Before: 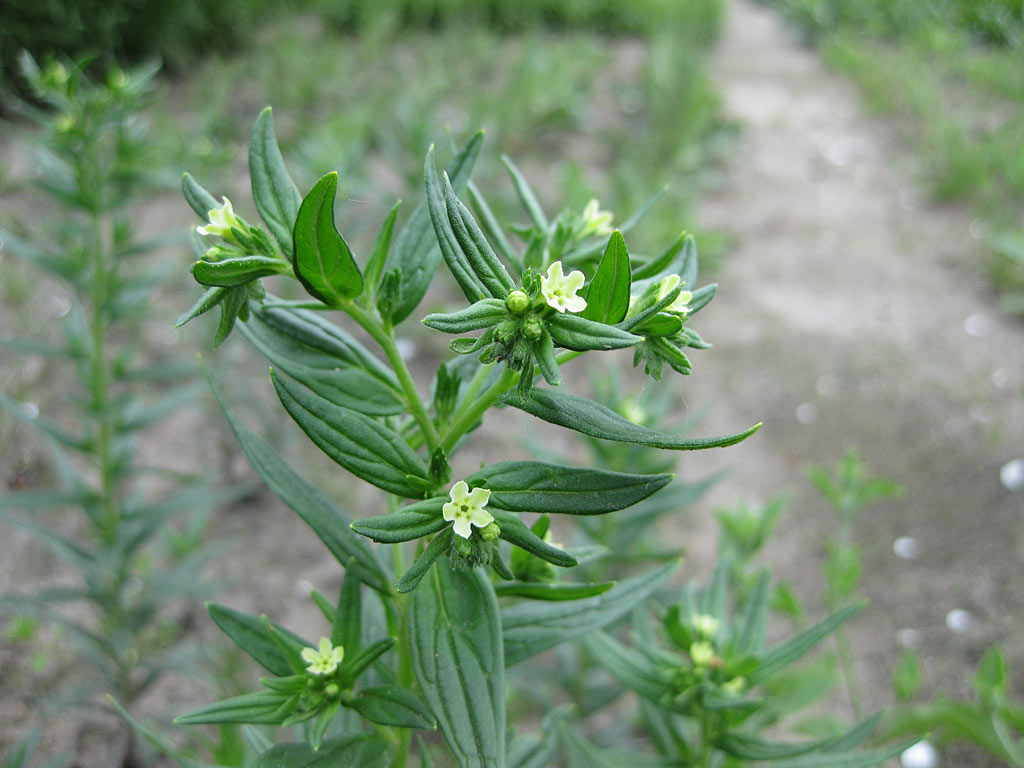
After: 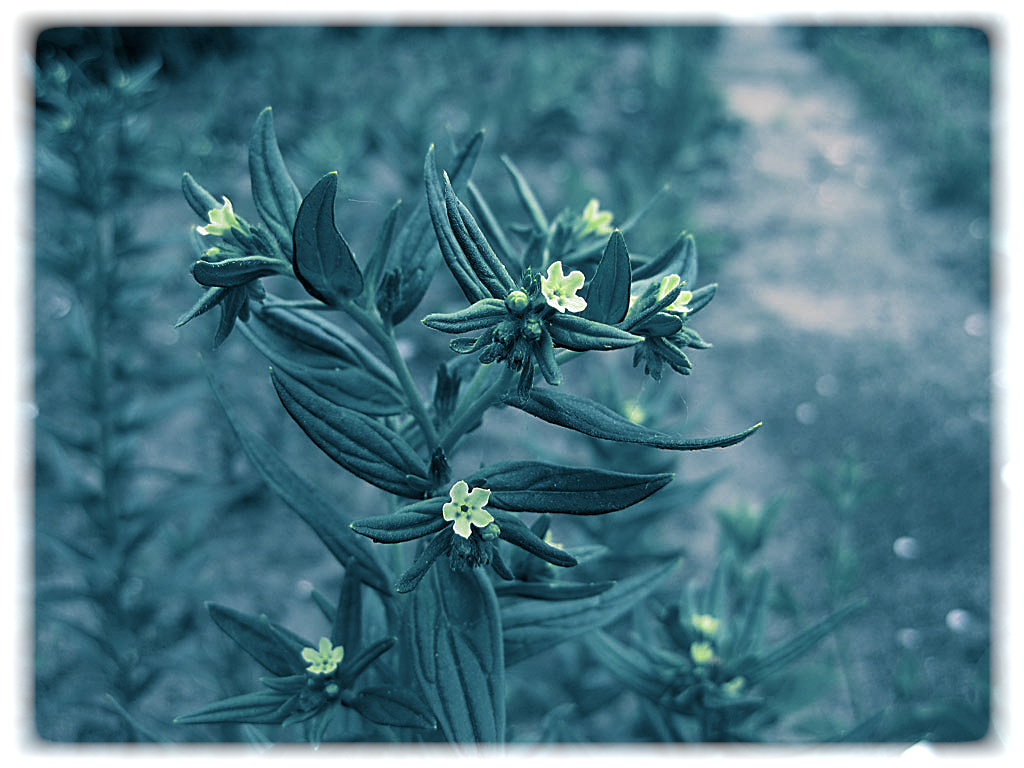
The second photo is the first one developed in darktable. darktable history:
contrast brightness saturation: brightness -0.2, saturation 0.08
shadows and highlights: on, module defaults
sharpen: on, module defaults
split-toning: shadows › hue 212.4°, balance -70
vignetting: fall-off start 93%, fall-off radius 5%, brightness 1, saturation -0.49, automatic ratio true, width/height ratio 1.332, shape 0.04, unbound false
